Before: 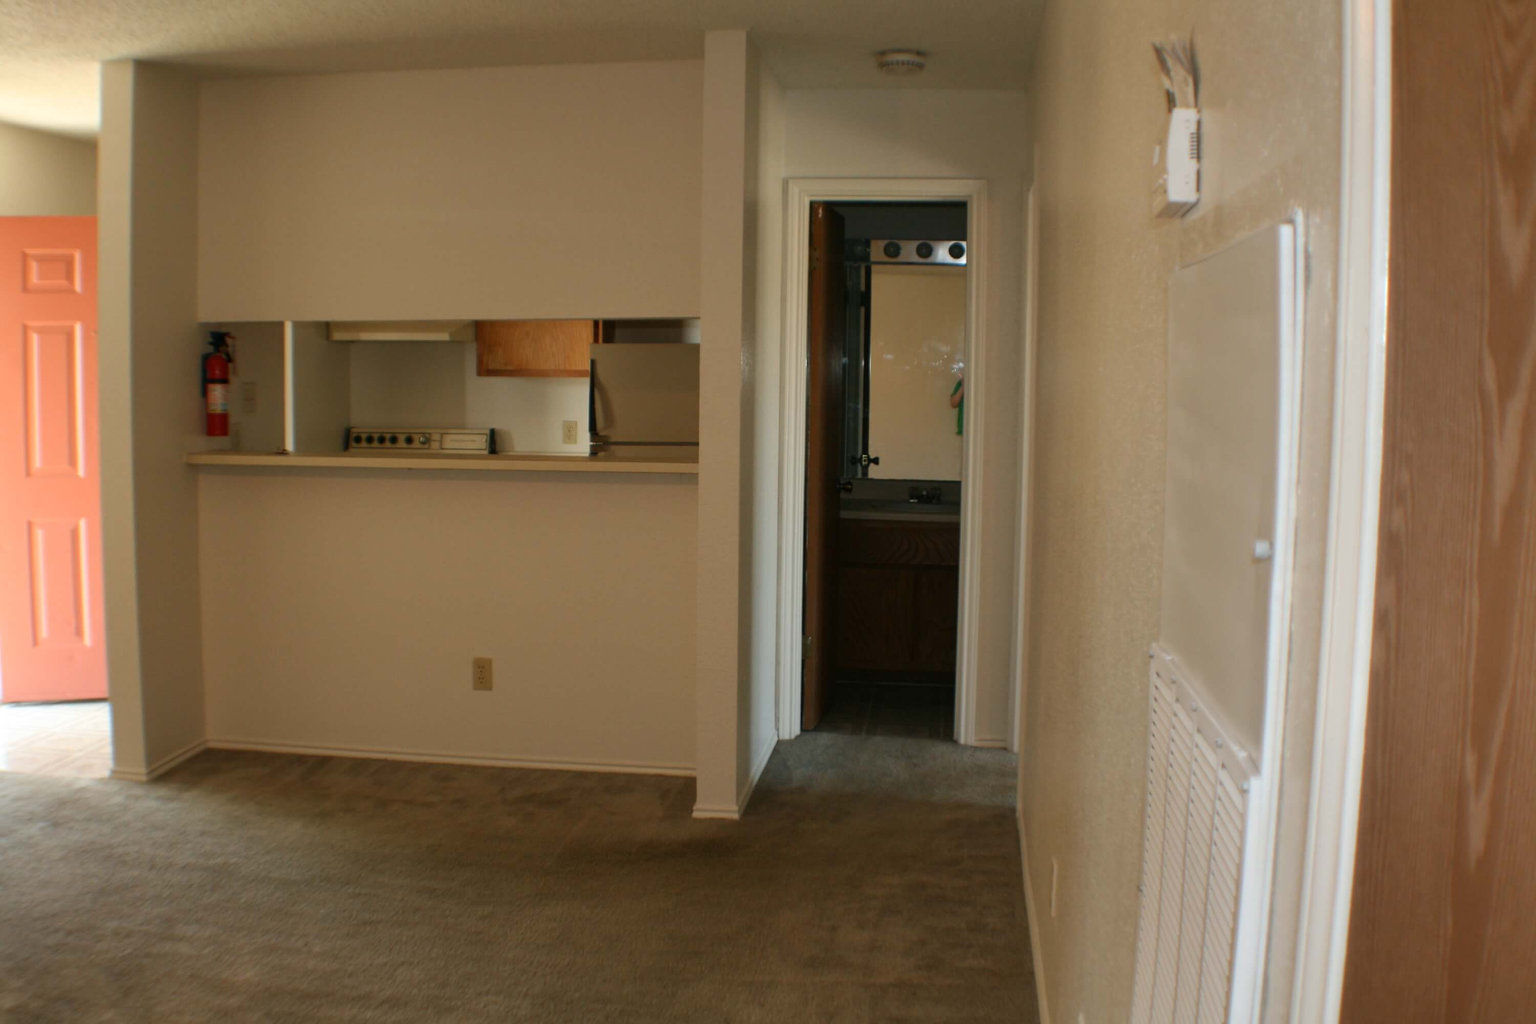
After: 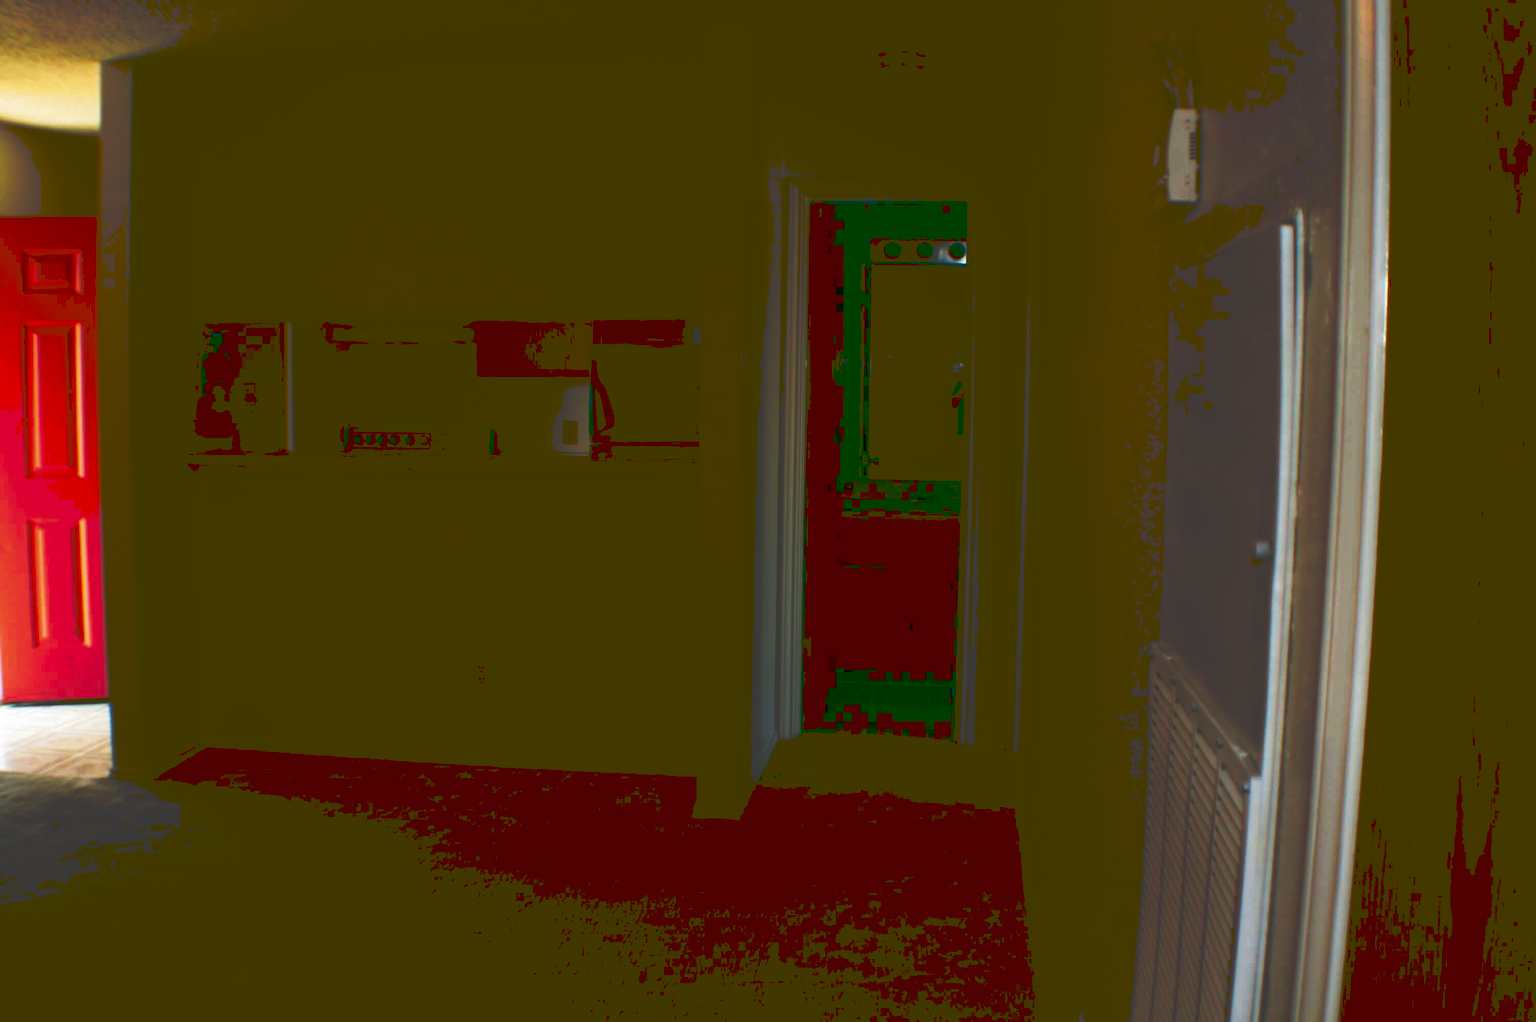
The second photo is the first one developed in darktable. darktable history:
crop: bottom 0.071%
tone curve: curves: ch0 [(0, 0) (0.003, 0.235) (0.011, 0.235) (0.025, 0.235) (0.044, 0.235) (0.069, 0.235) (0.1, 0.237) (0.136, 0.239) (0.177, 0.243) (0.224, 0.256) (0.277, 0.287) (0.335, 0.329) (0.399, 0.391) (0.468, 0.476) (0.543, 0.574) (0.623, 0.683) (0.709, 0.778) (0.801, 0.869) (0.898, 0.924) (1, 1)], preserve colors none
contrast brightness saturation: brightness -1, saturation 1
